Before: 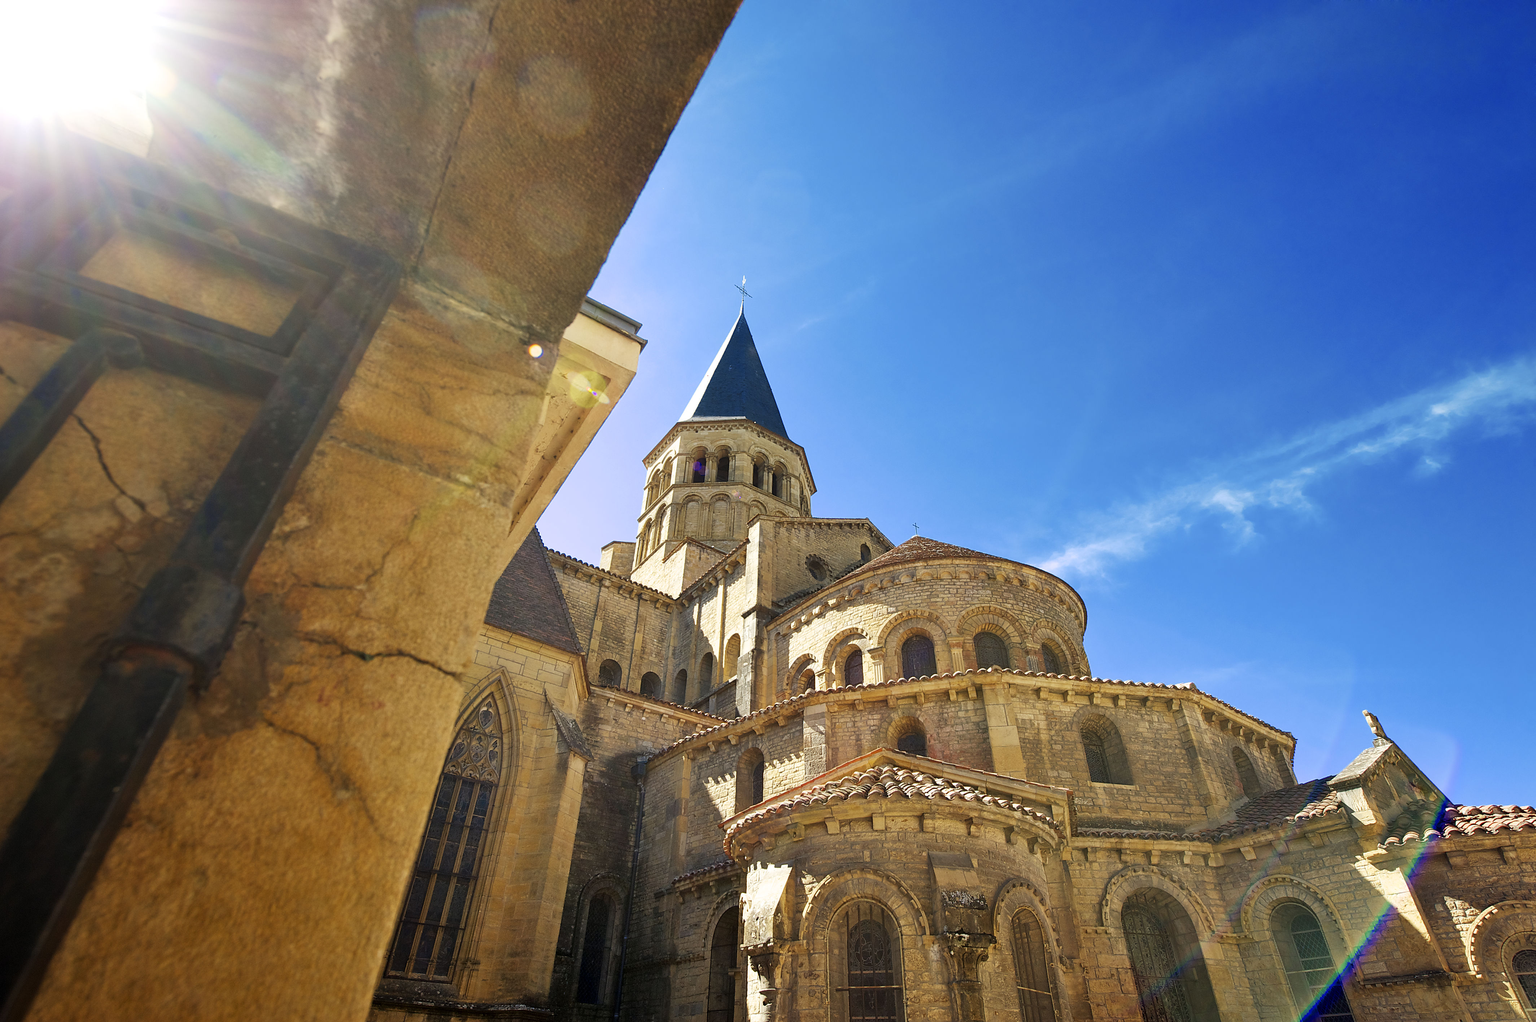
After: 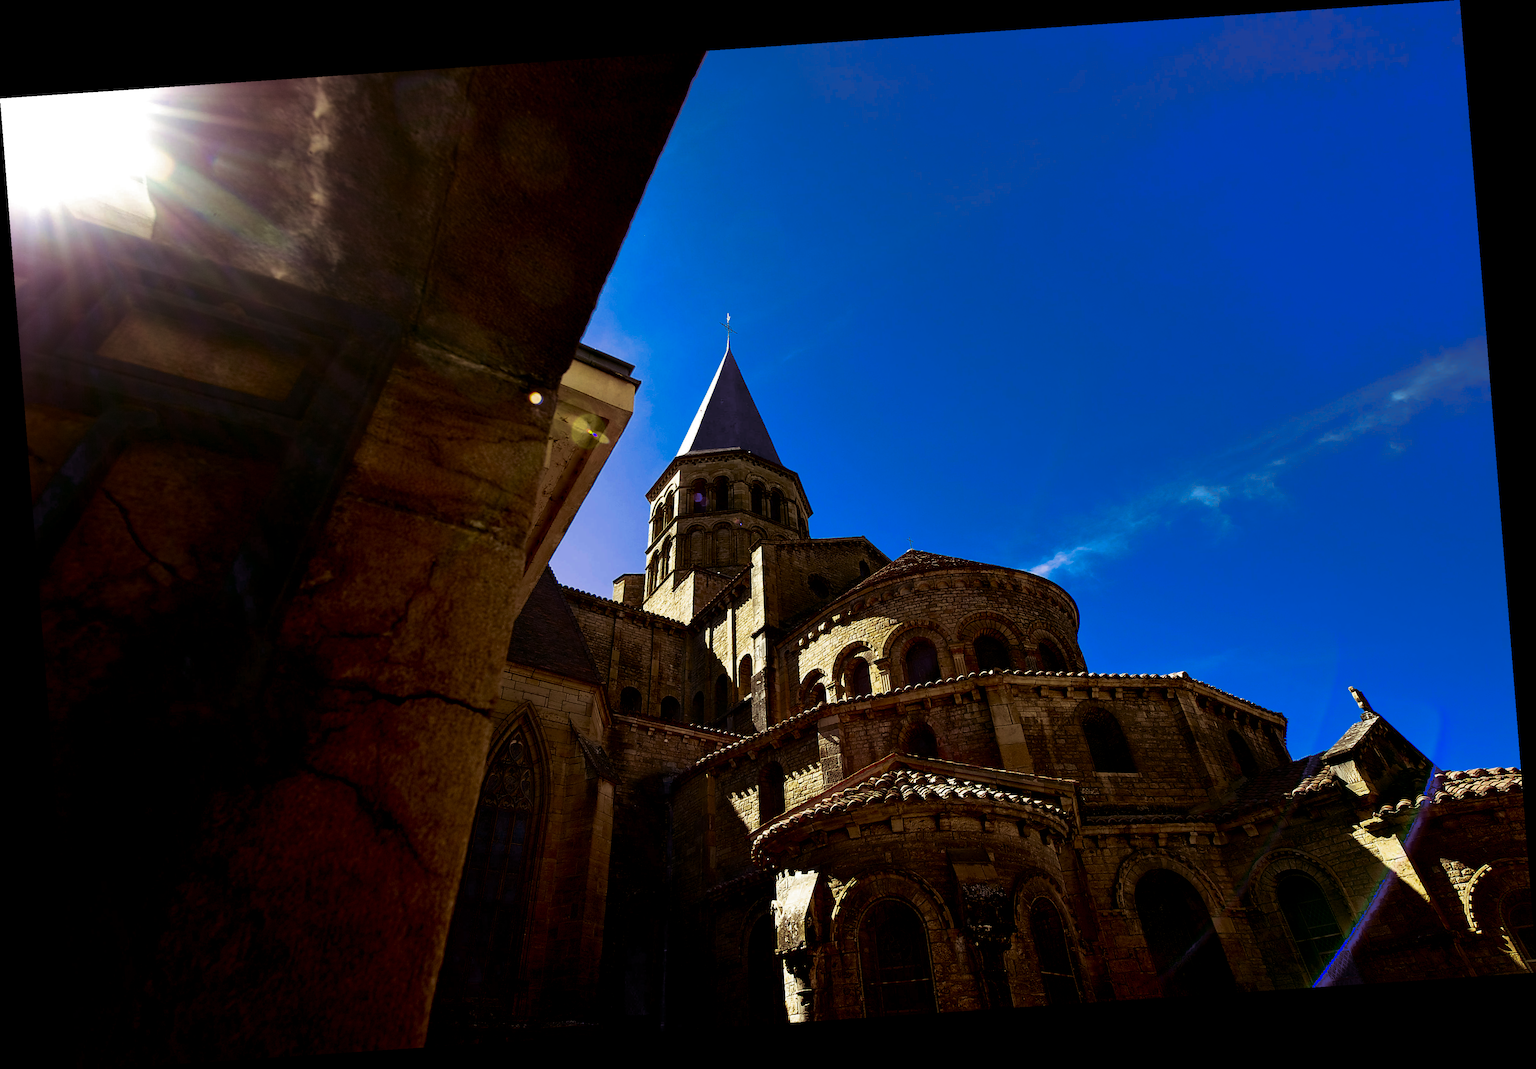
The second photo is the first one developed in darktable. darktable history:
split-toning: shadows › saturation 0.24, highlights › hue 54°, highlights › saturation 0.24
contrast brightness saturation: brightness -1, saturation 1
rotate and perspective: rotation -4.2°, shear 0.006, automatic cropping off
